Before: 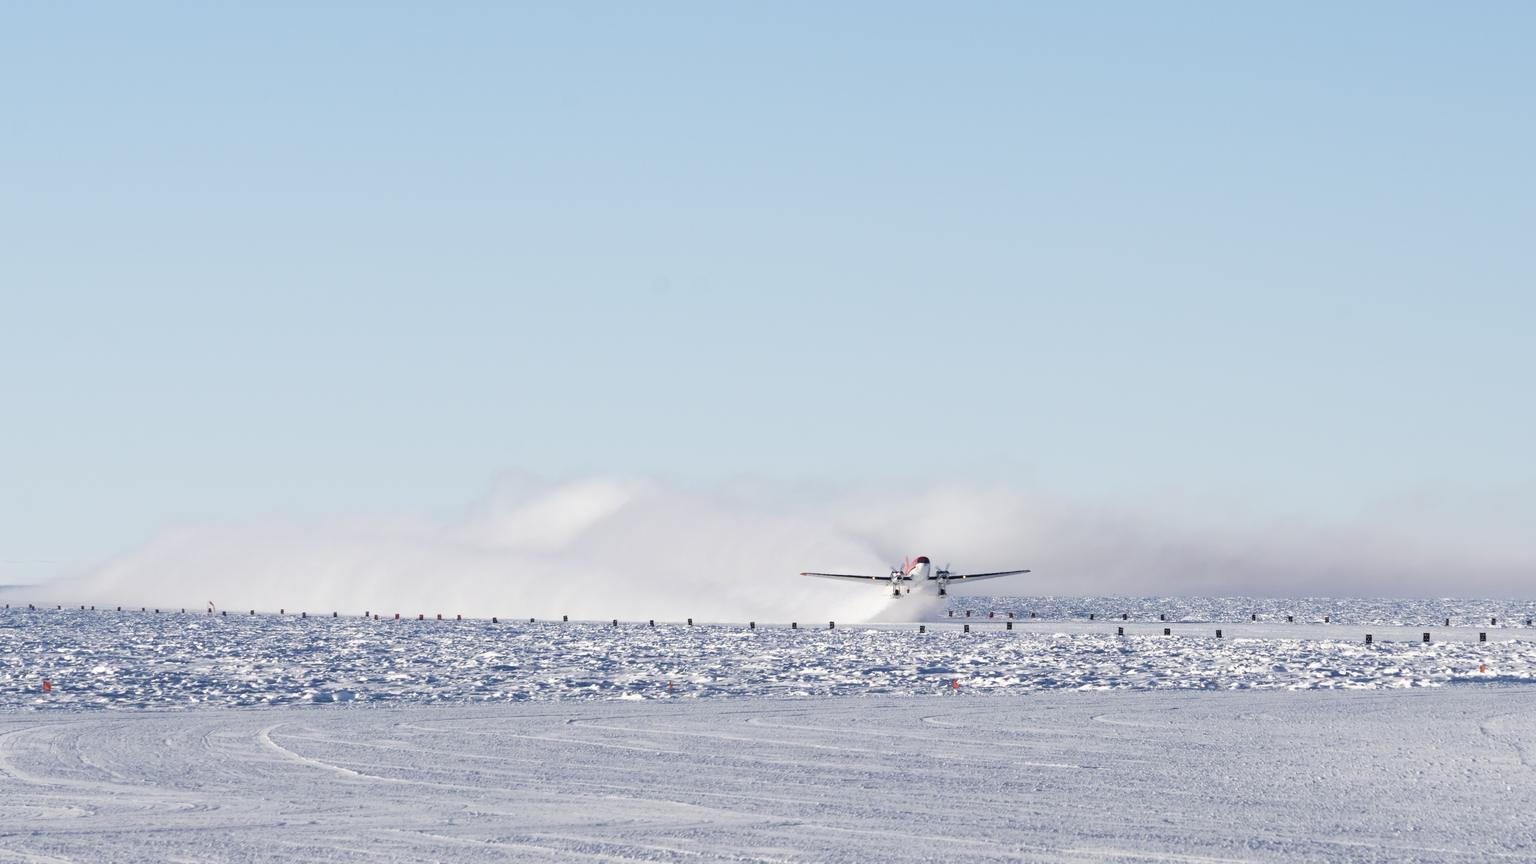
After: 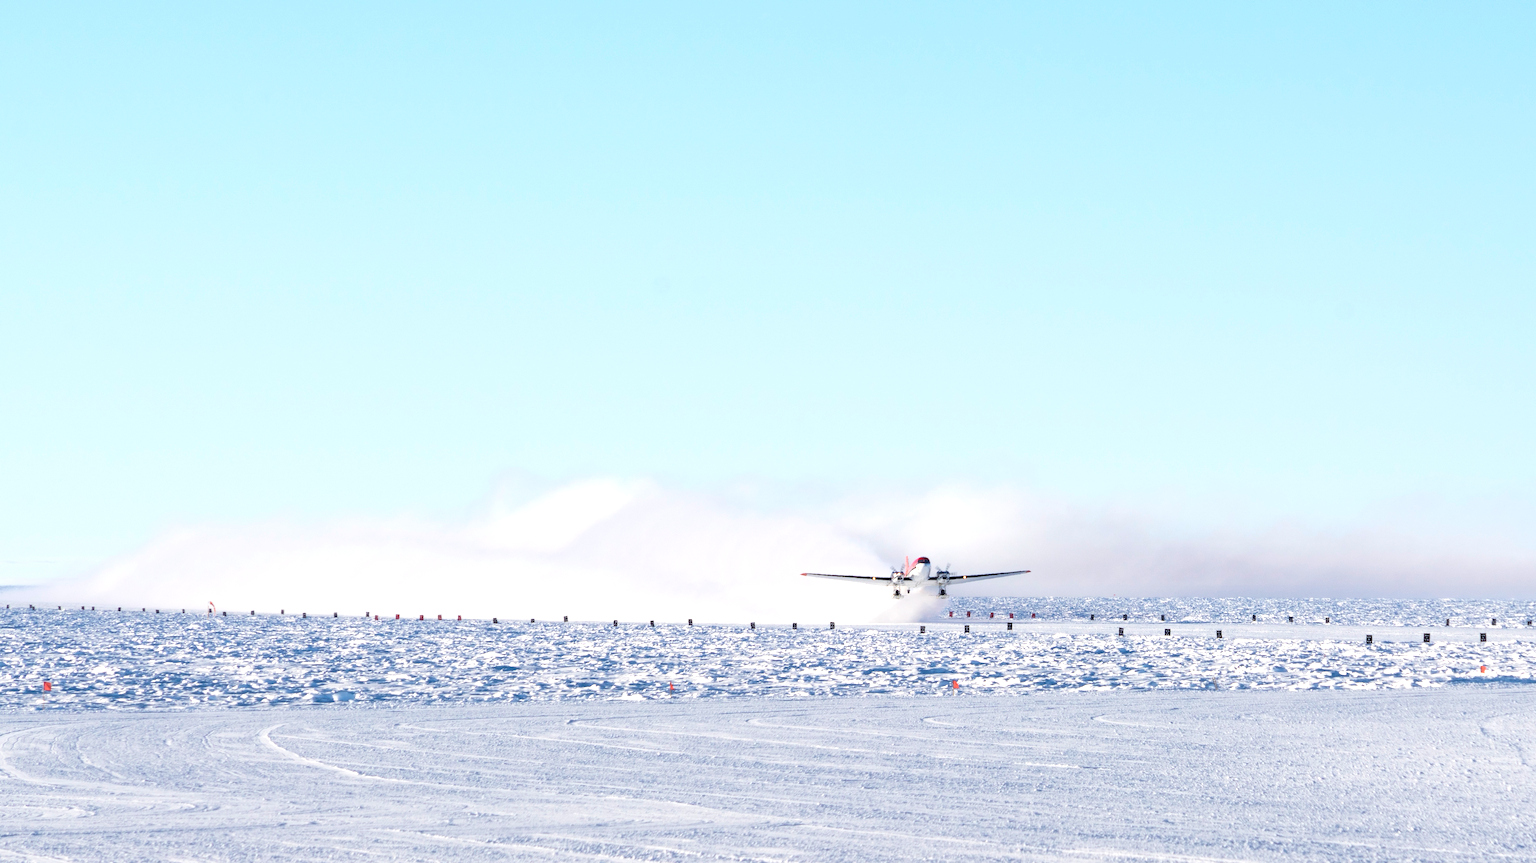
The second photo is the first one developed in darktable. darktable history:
contrast brightness saturation: contrast 0.026, brightness 0.061, saturation 0.127
exposure: black level correction 0, exposure 0.499 EV, compensate highlight preservation false
